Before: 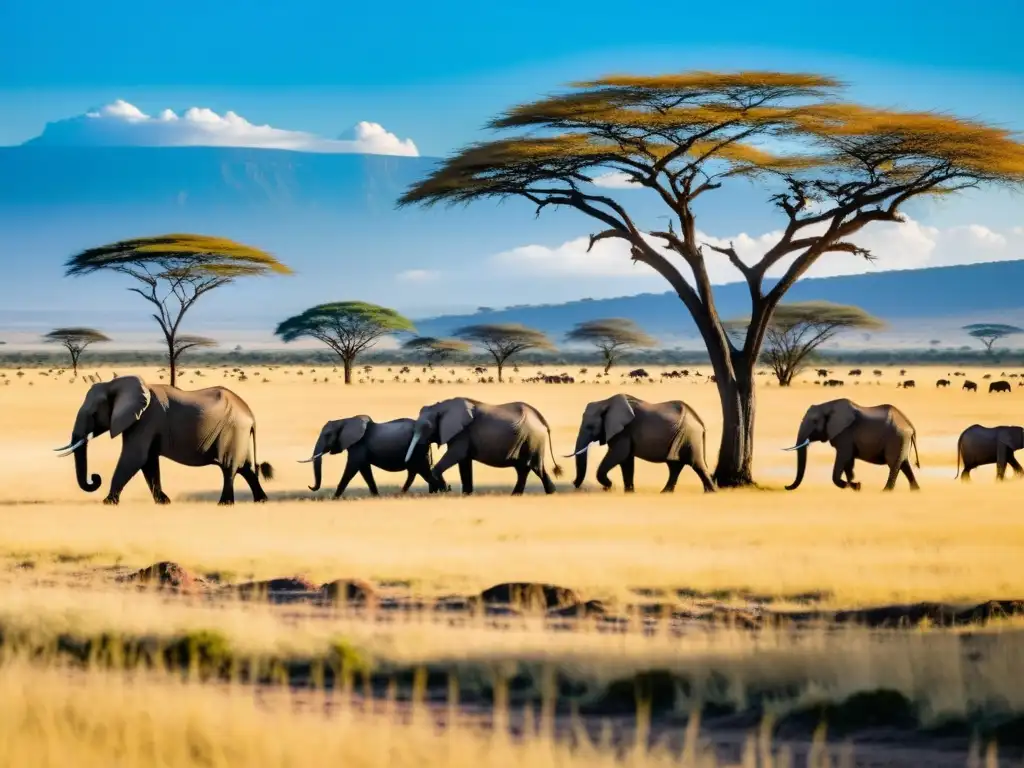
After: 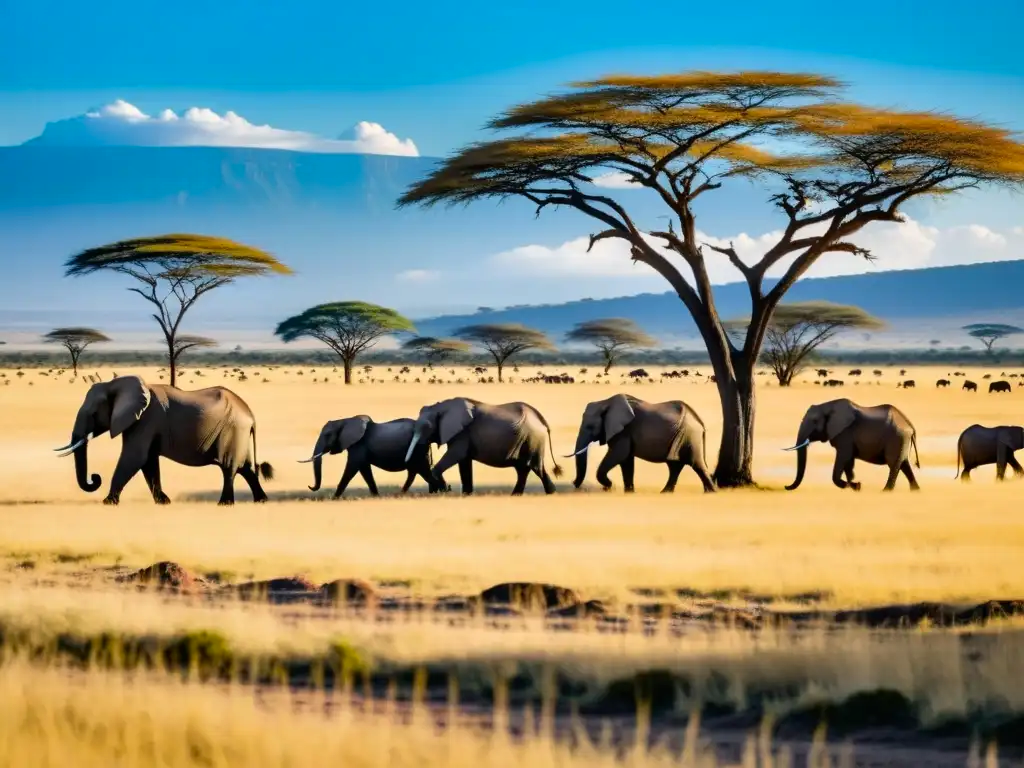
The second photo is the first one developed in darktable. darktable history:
shadows and highlights: soften with gaussian
contrast brightness saturation: contrast 0.084, saturation 0.024
